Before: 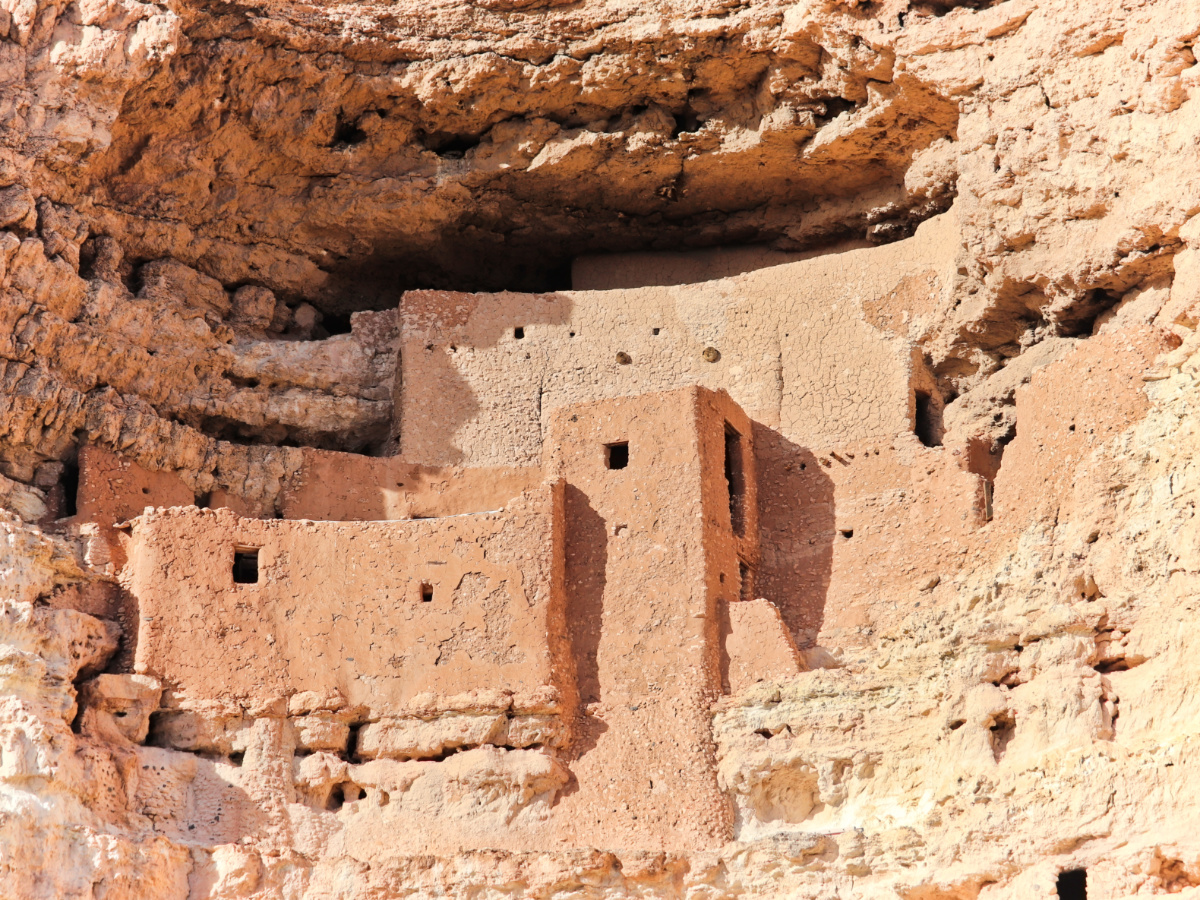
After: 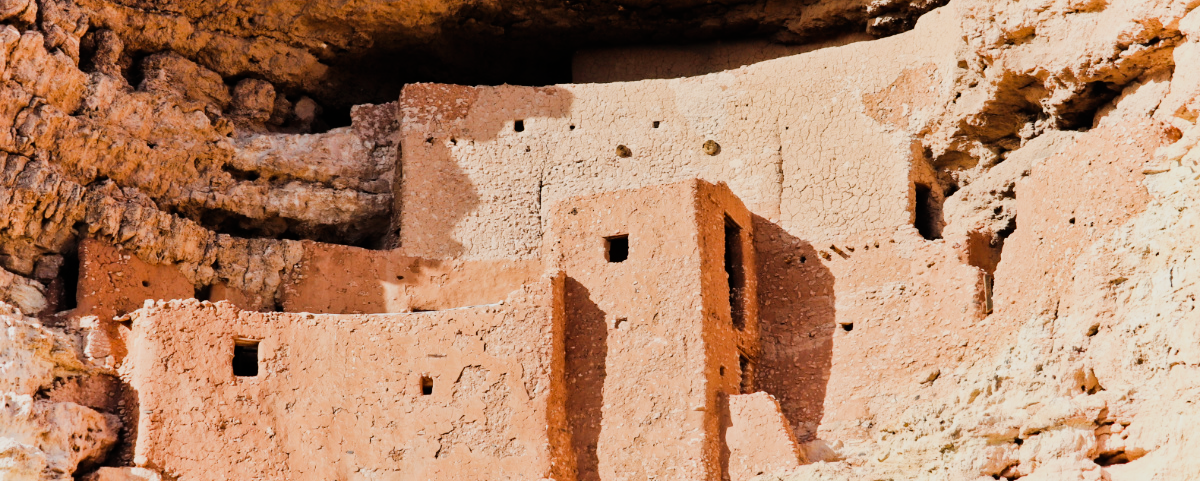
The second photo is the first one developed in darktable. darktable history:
sigmoid: contrast 1.7
crop and rotate: top 23.043%, bottom 23.437%
